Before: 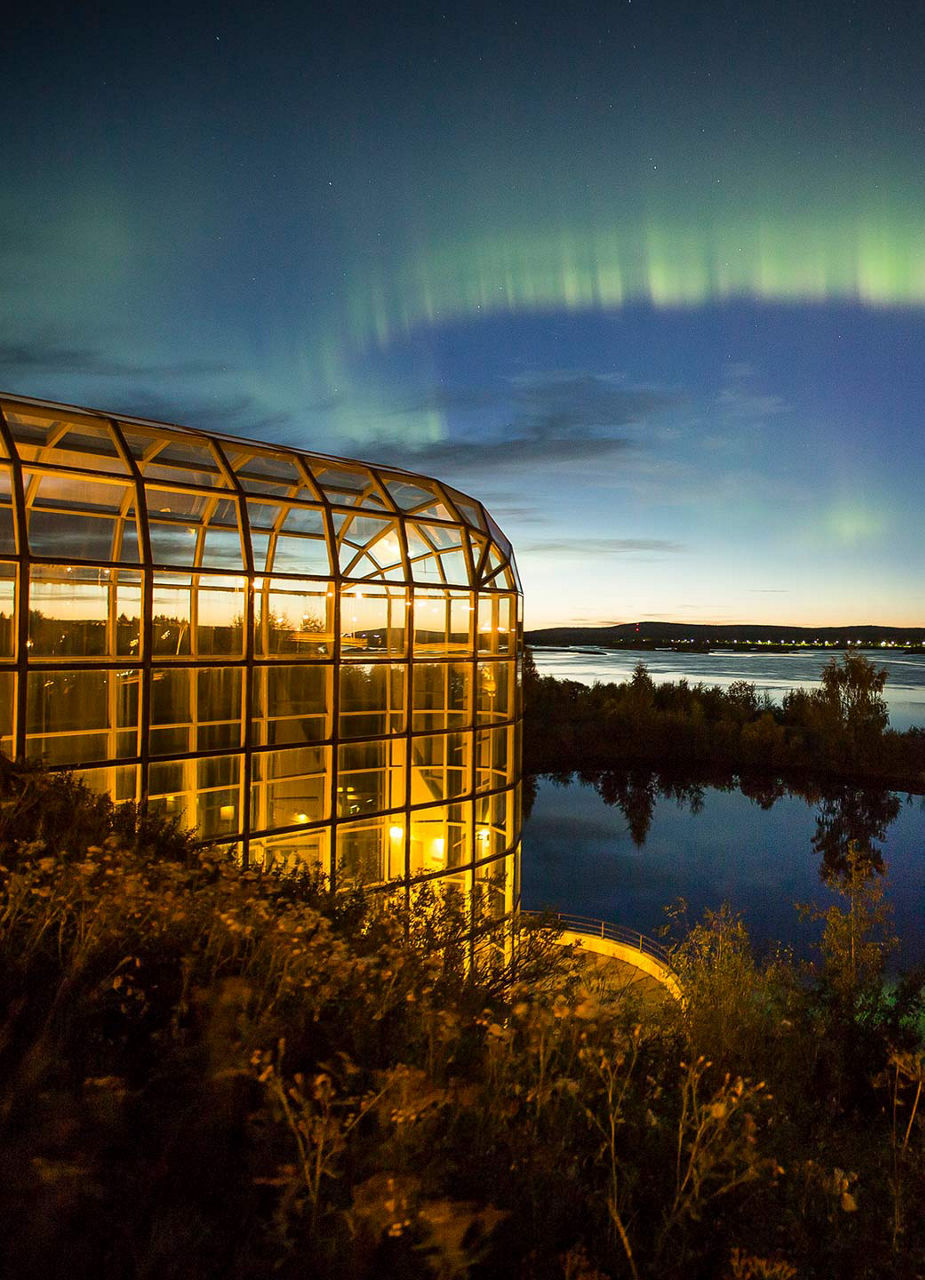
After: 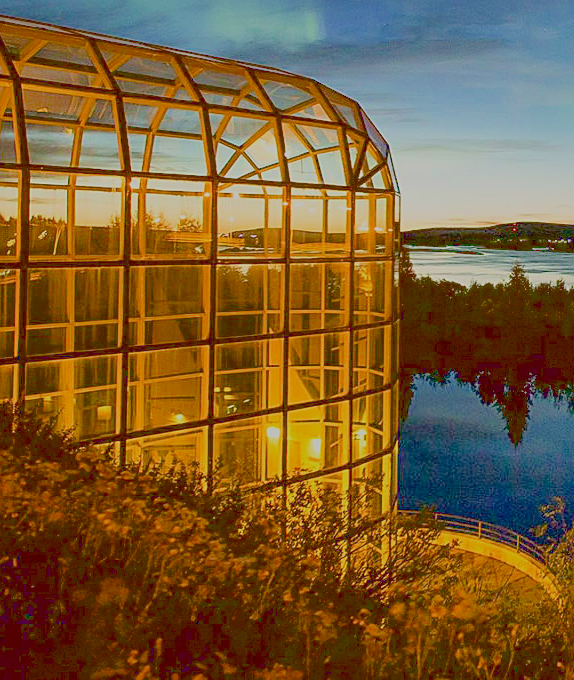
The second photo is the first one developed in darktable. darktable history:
sharpen: on, module defaults
crop: left 13.312%, top 31.28%, right 24.627%, bottom 15.582%
exposure: black level correction 0.011, exposure 1.088 EV, compensate exposure bias true, compensate highlight preservation false
filmic rgb: black relative exposure -14 EV, white relative exposure 8 EV, threshold 3 EV, hardness 3.74, latitude 50%, contrast 0.5, color science v5 (2021), contrast in shadows safe, contrast in highlights safe, enable highlight reconstruction true
